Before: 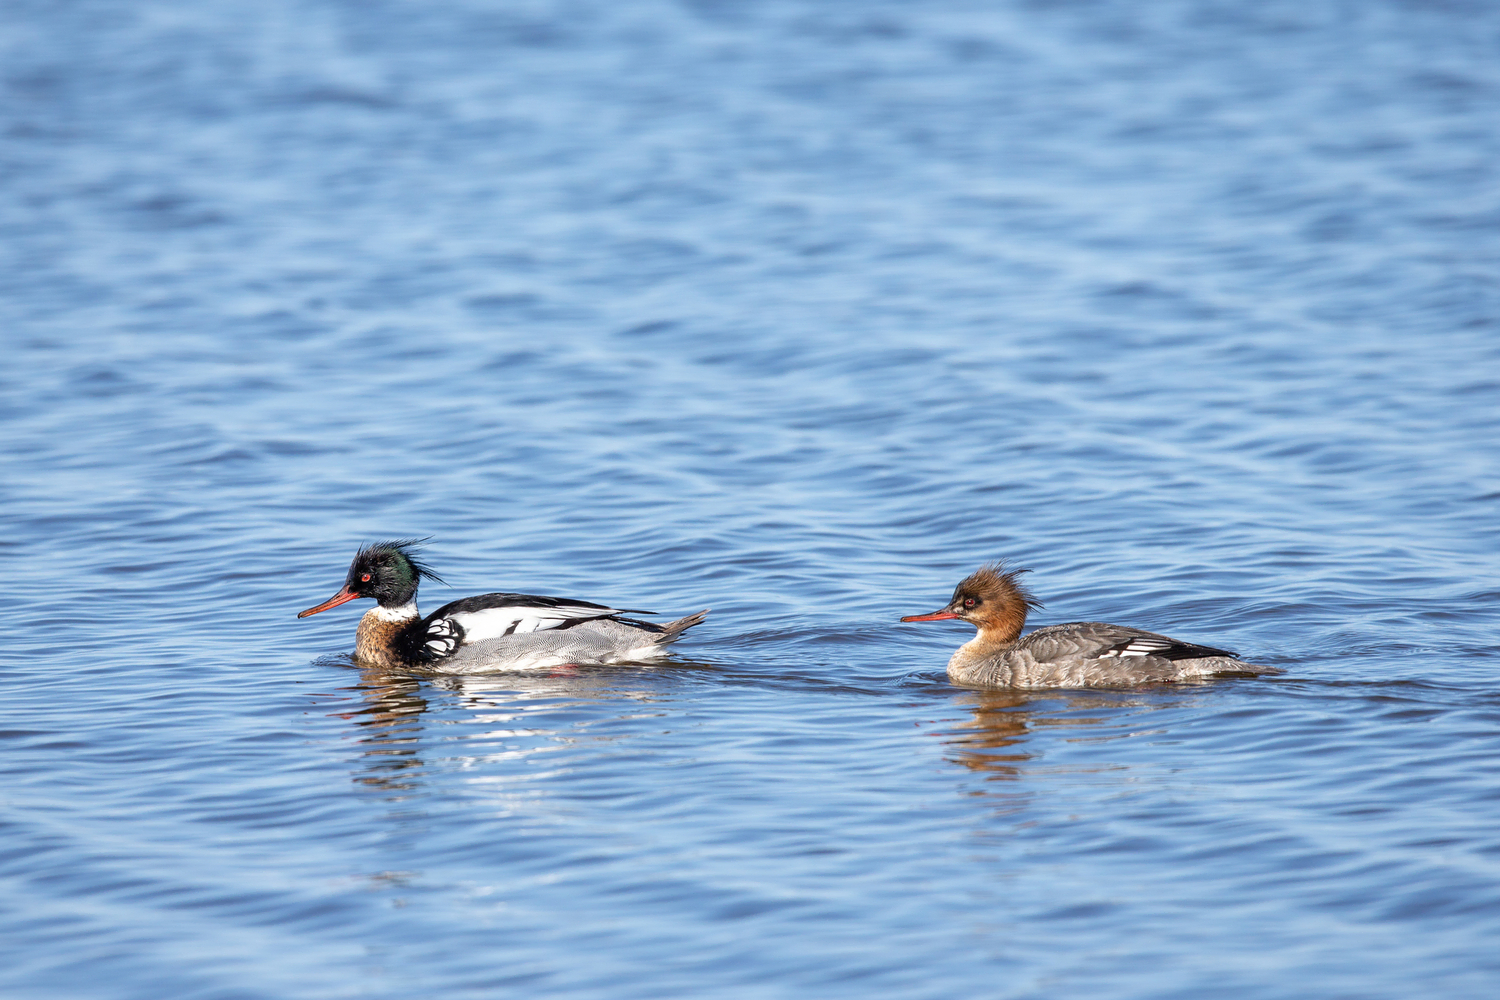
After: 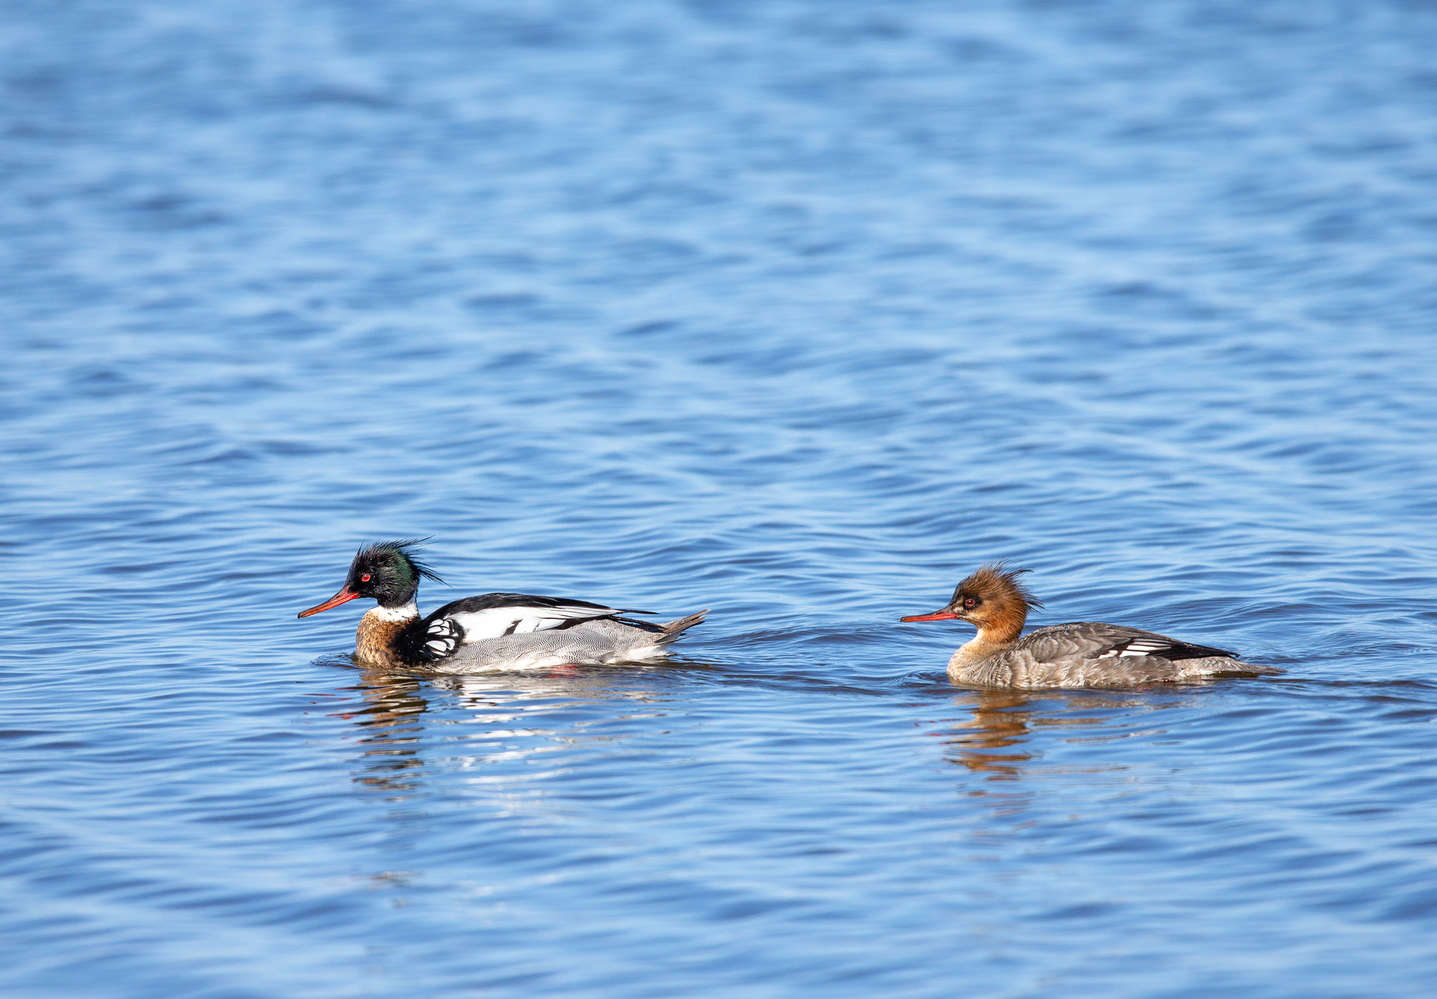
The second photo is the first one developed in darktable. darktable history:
crop: right 4.172%, bottom 0.019%
contrast brightness saturation: contrast 0.038, saturation 0.16
